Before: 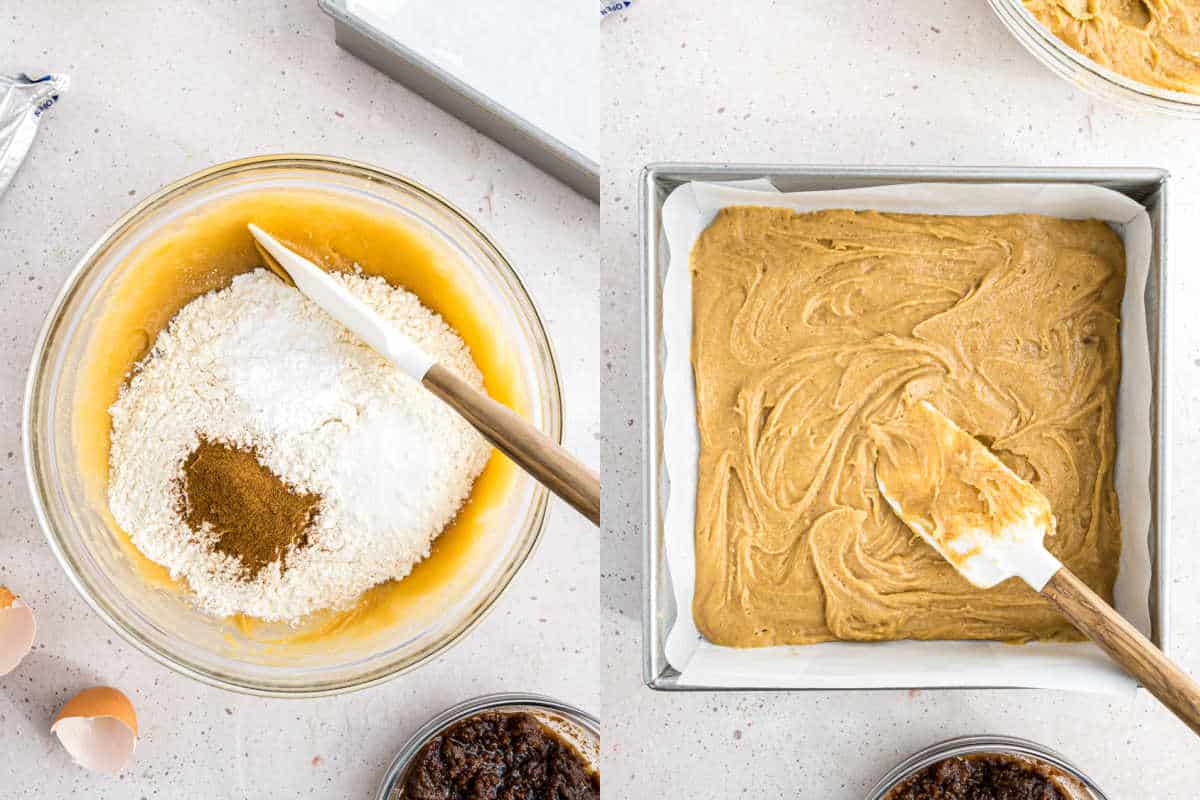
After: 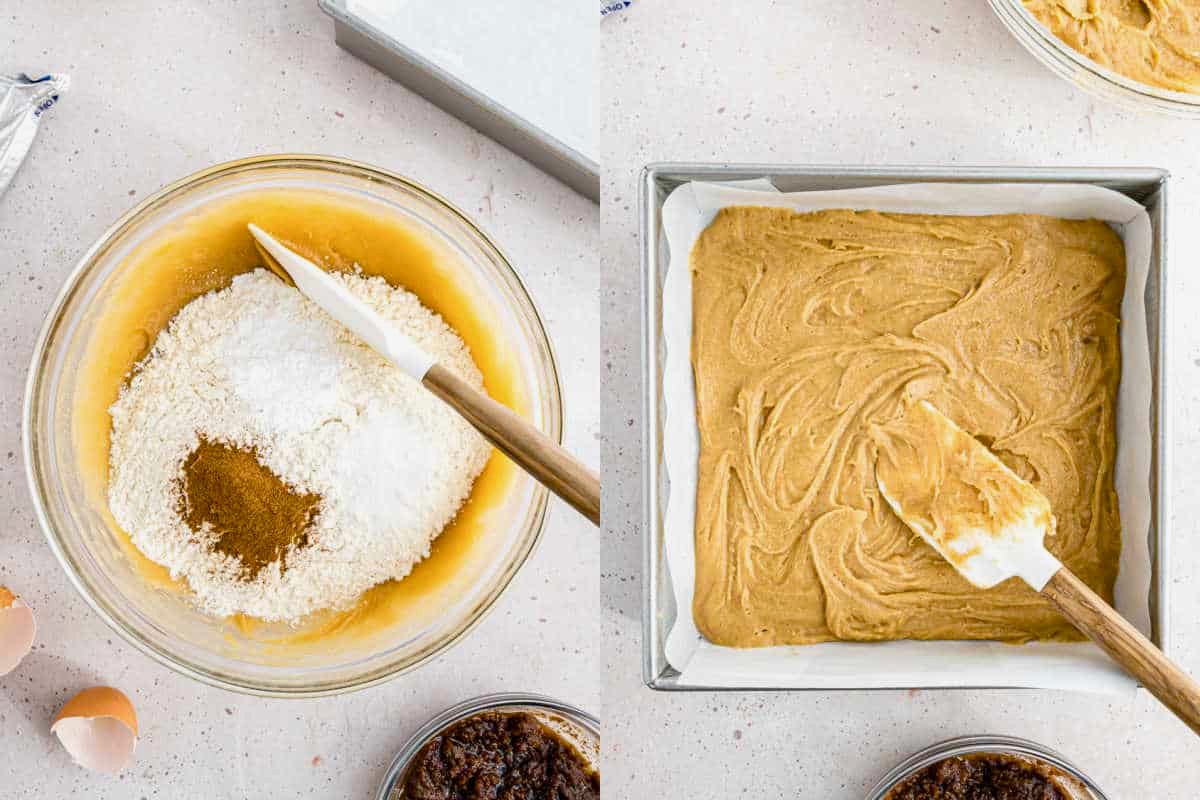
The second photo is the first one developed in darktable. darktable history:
exposure: exposure -0.114 EV, compensate exposure bias true, compensate highlight preservation false
color balance rgb: linear chroma grading › shadows -1.674%, linear chroma grading › highlights -14.971%, linear chroma grading › global chroma -9.621%, linear chroma grading › mid-tones -9.603%, perceptual saturation grading › global saturation 15.514%, perceptual saturation grading › highlights -19.607%, perceptual saturation grading › shadows 20.086%, global vibrance 41.558%
